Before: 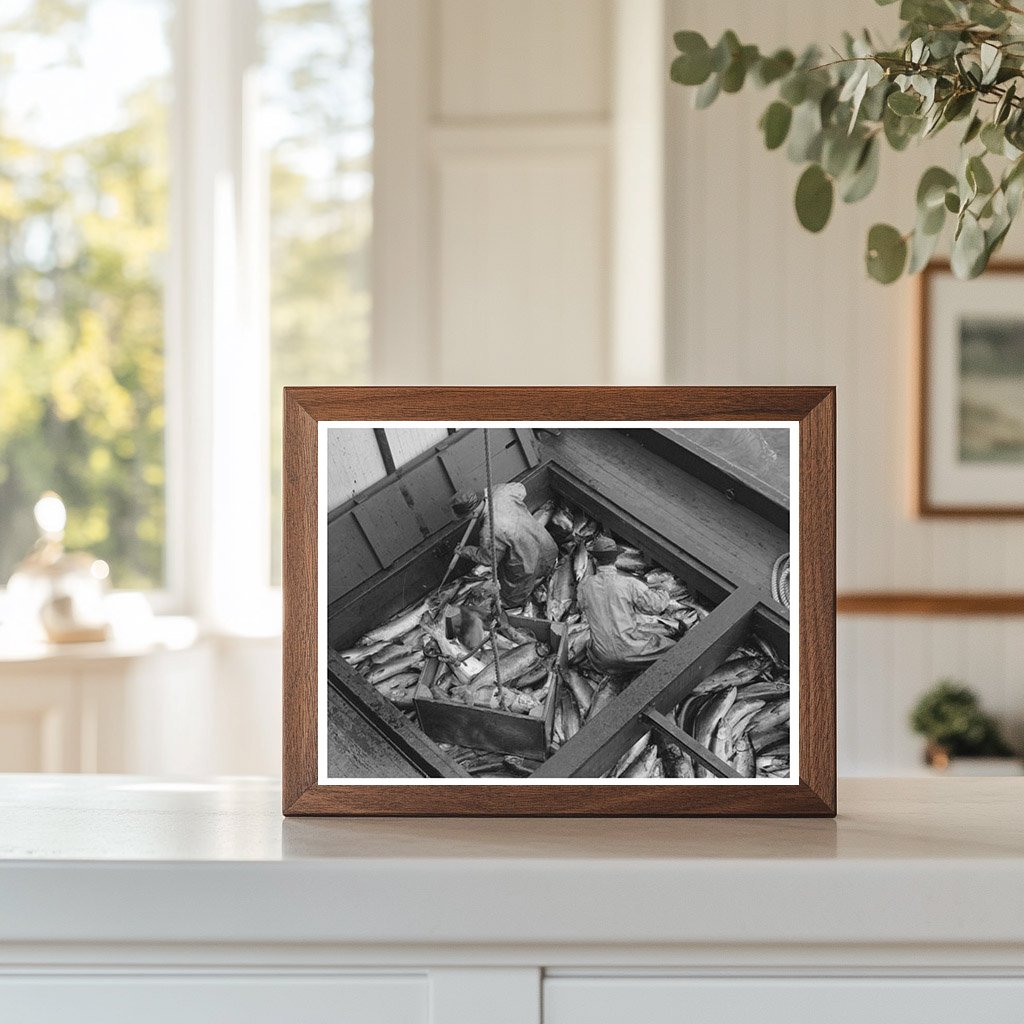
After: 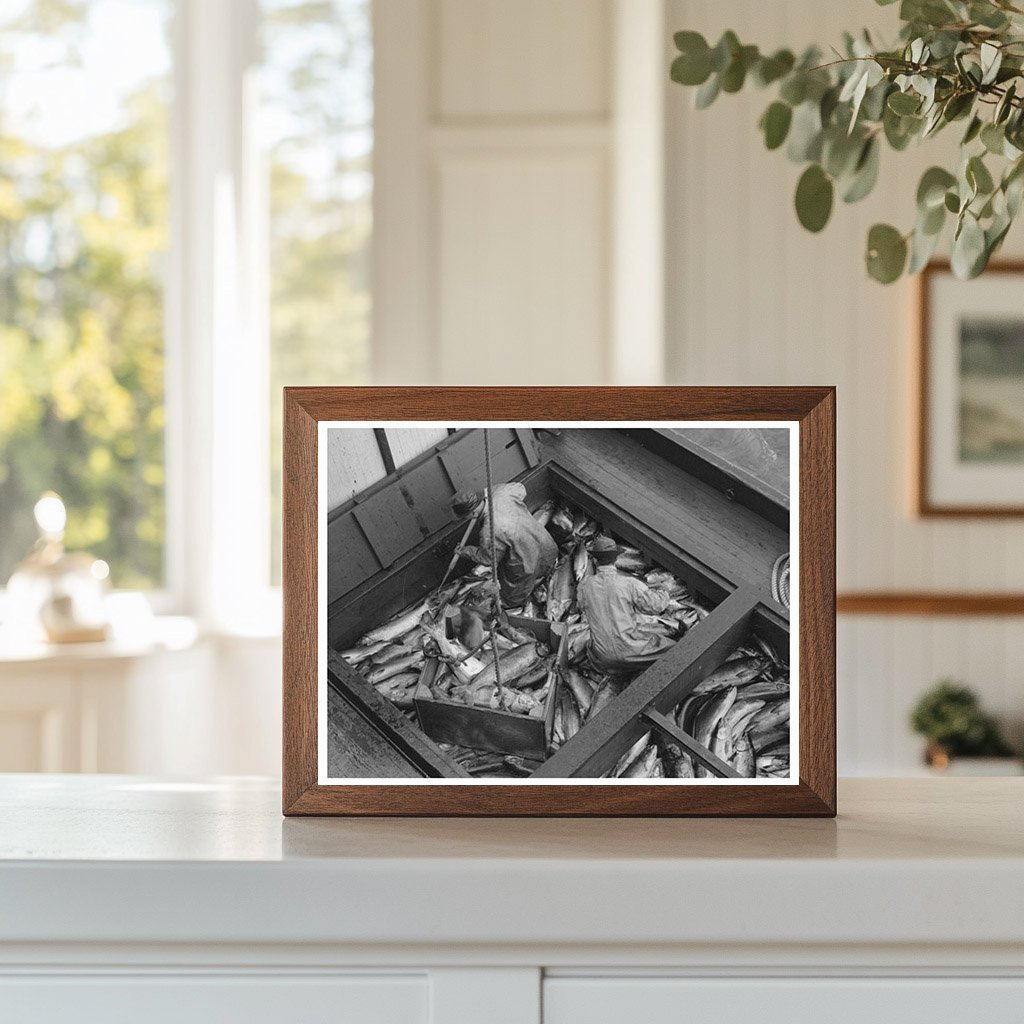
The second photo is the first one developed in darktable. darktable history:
contrast brightness saturation: contrast -0.01, brightness -0.013, saturation 0.033
